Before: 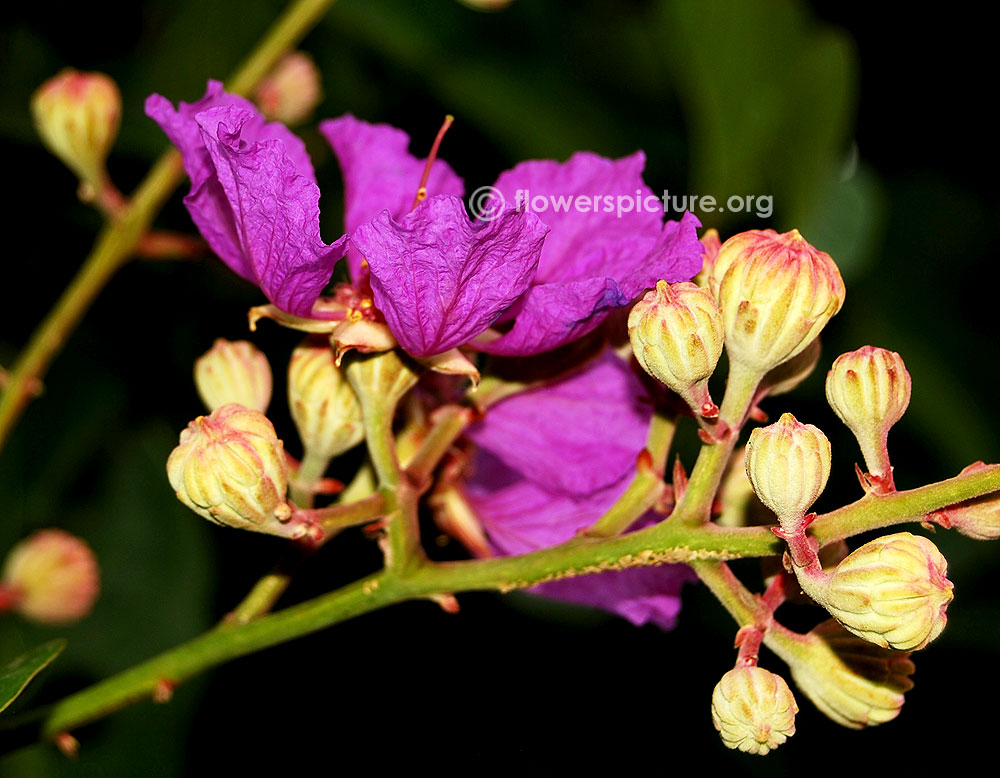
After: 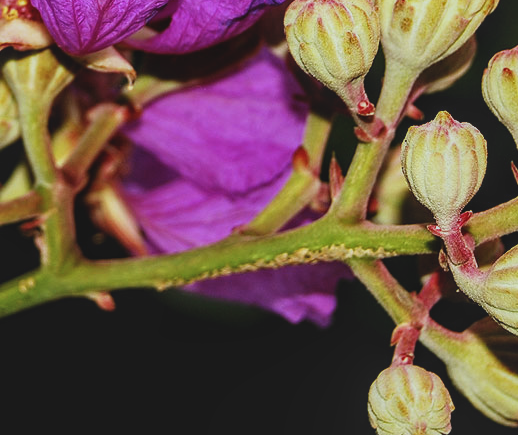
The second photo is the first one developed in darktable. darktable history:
white balance: red 0.954, blue 1.079
exposure: black level correction -0.015, exposure -0.5 EV, compensate highlight preservation false
local contrast: on, module defaults
crop: left 34.479%, top 38.822%, right 13.718%, bottom 5.172%
